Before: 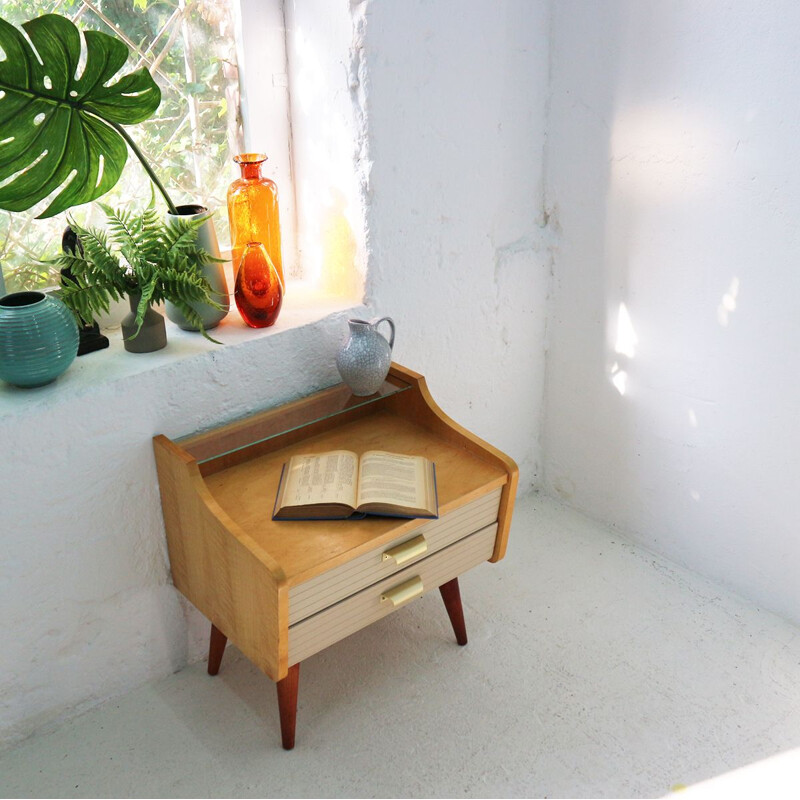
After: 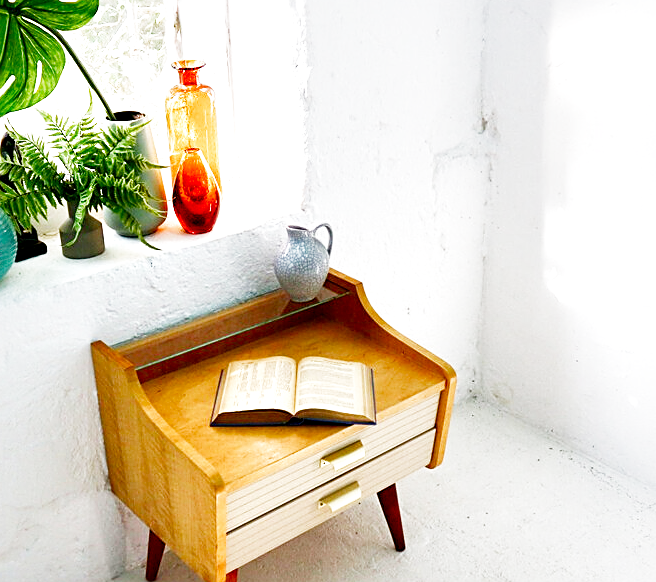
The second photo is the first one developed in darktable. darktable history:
sharpen: on, module defaults
local contrast: mode bilateral grid, contrast 25, coarseness 60, detail 151%, midtone range 0.2
crop: left 7.856%, top 11.836%, right 10.12%, bottom 15.387%
filmic rgb: middle gray luminance 10%, black relative exposure -8.61 EV, white relative exposure 3.3 EV, threshold 6 EV, target black luminance 0%, hardness 5.2, latitude 44.69%, contrast 1.302, highlights saturation mix 5%, shadows ↔ highlights balance 24.64%, add noise in highlights 0, preserve chrominance no, color science v3 (2019), use custom middle-gray values true, iterations of high-quality reconstruction 0, contrast in highlights soft, enable highlight reconstruction true
color balance rgb: perceptual saturation grading › global saturation 20%, perceptual saturation grading › highlights -25%, perceptual saturation grading › shadows 25%
